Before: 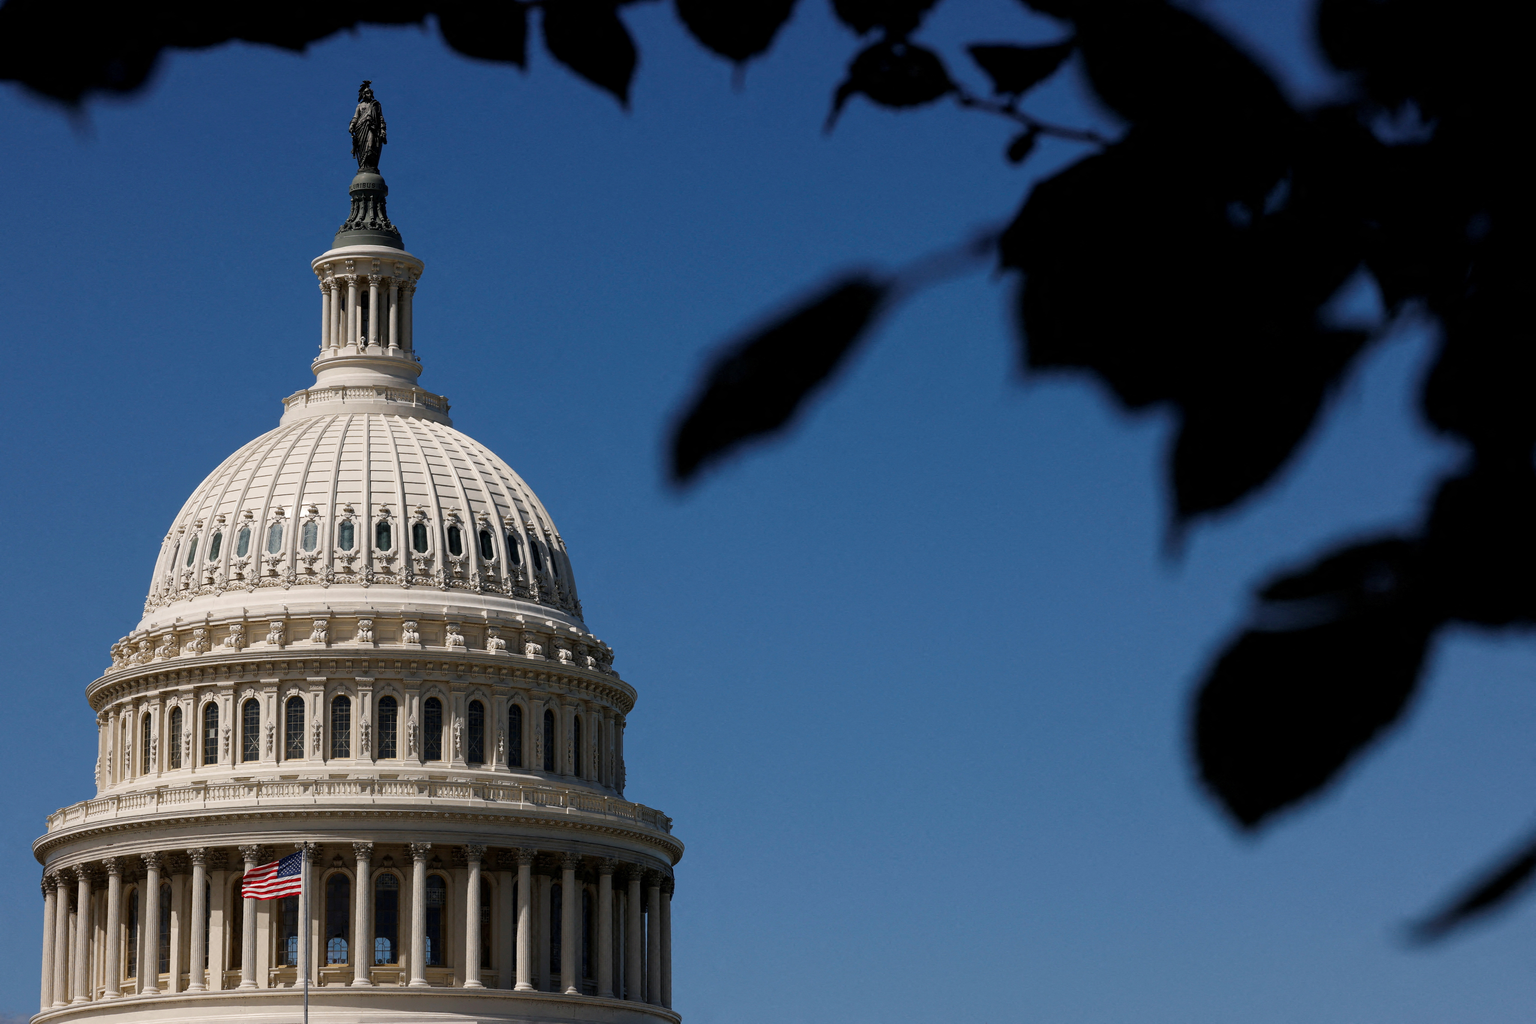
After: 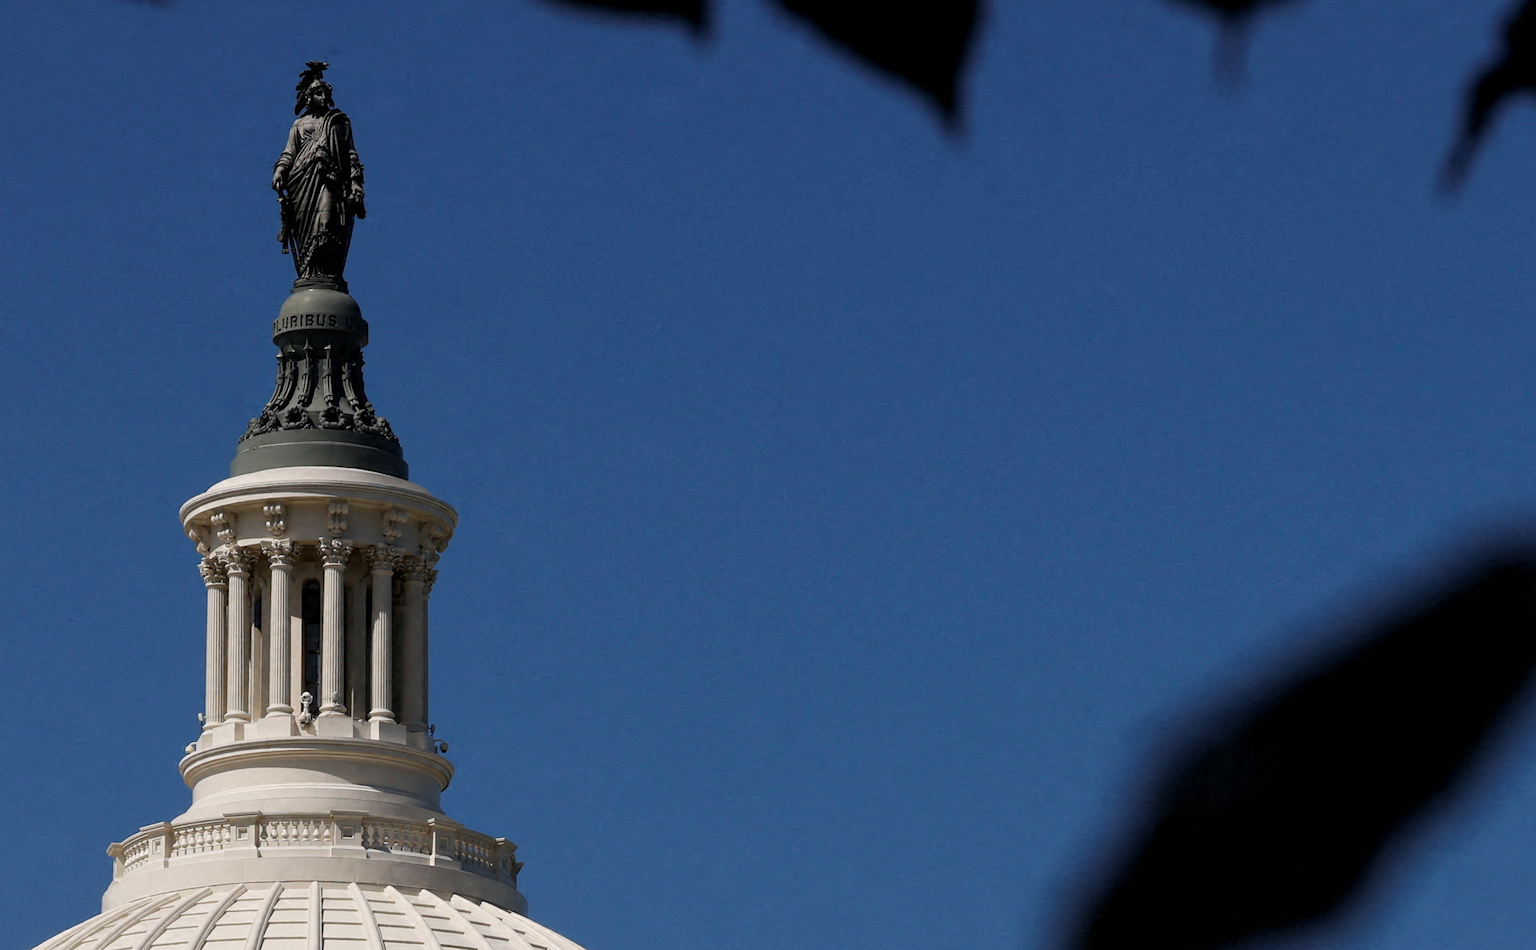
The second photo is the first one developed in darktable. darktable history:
contrast brightness saturation: saturation -0.059
crop: left 15.524%, top 5.446%, right 43.834%, bottom 56.825%
